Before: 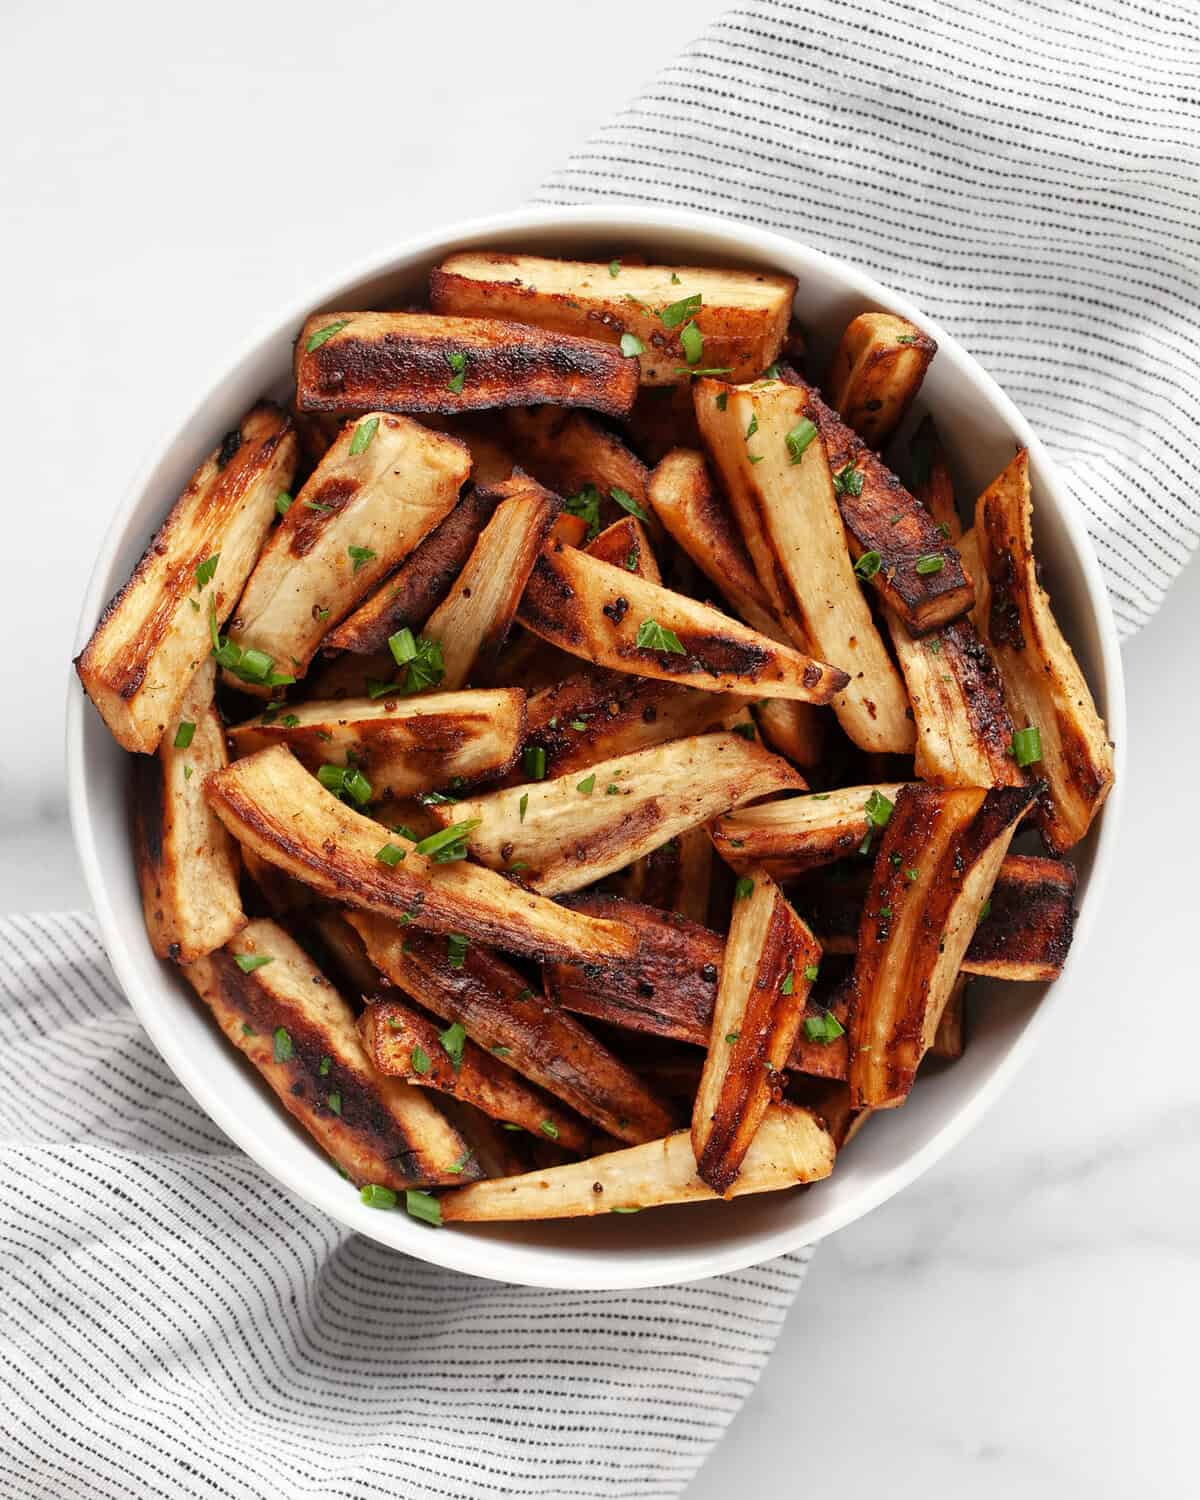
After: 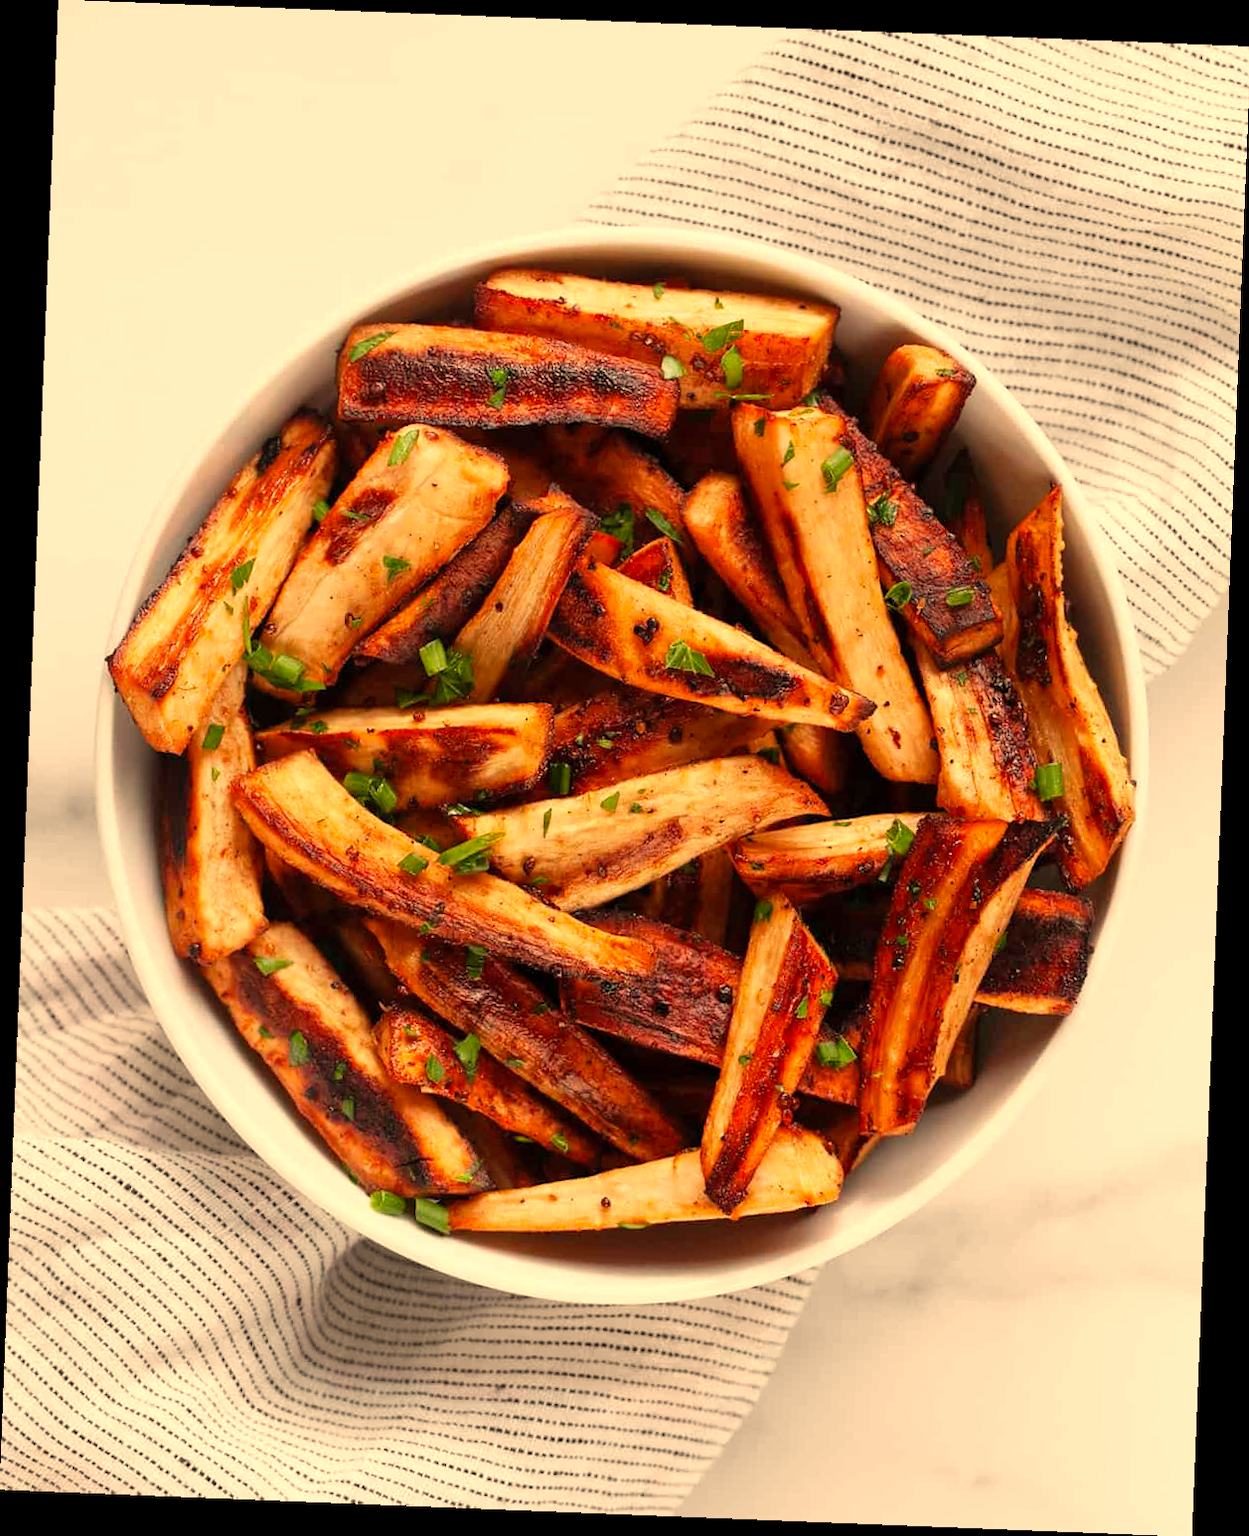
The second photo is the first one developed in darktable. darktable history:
rotate and perspective: rotation 2.27°, automatic cropping off
white balance: red 1.138, green 0.996, blue 0.812
